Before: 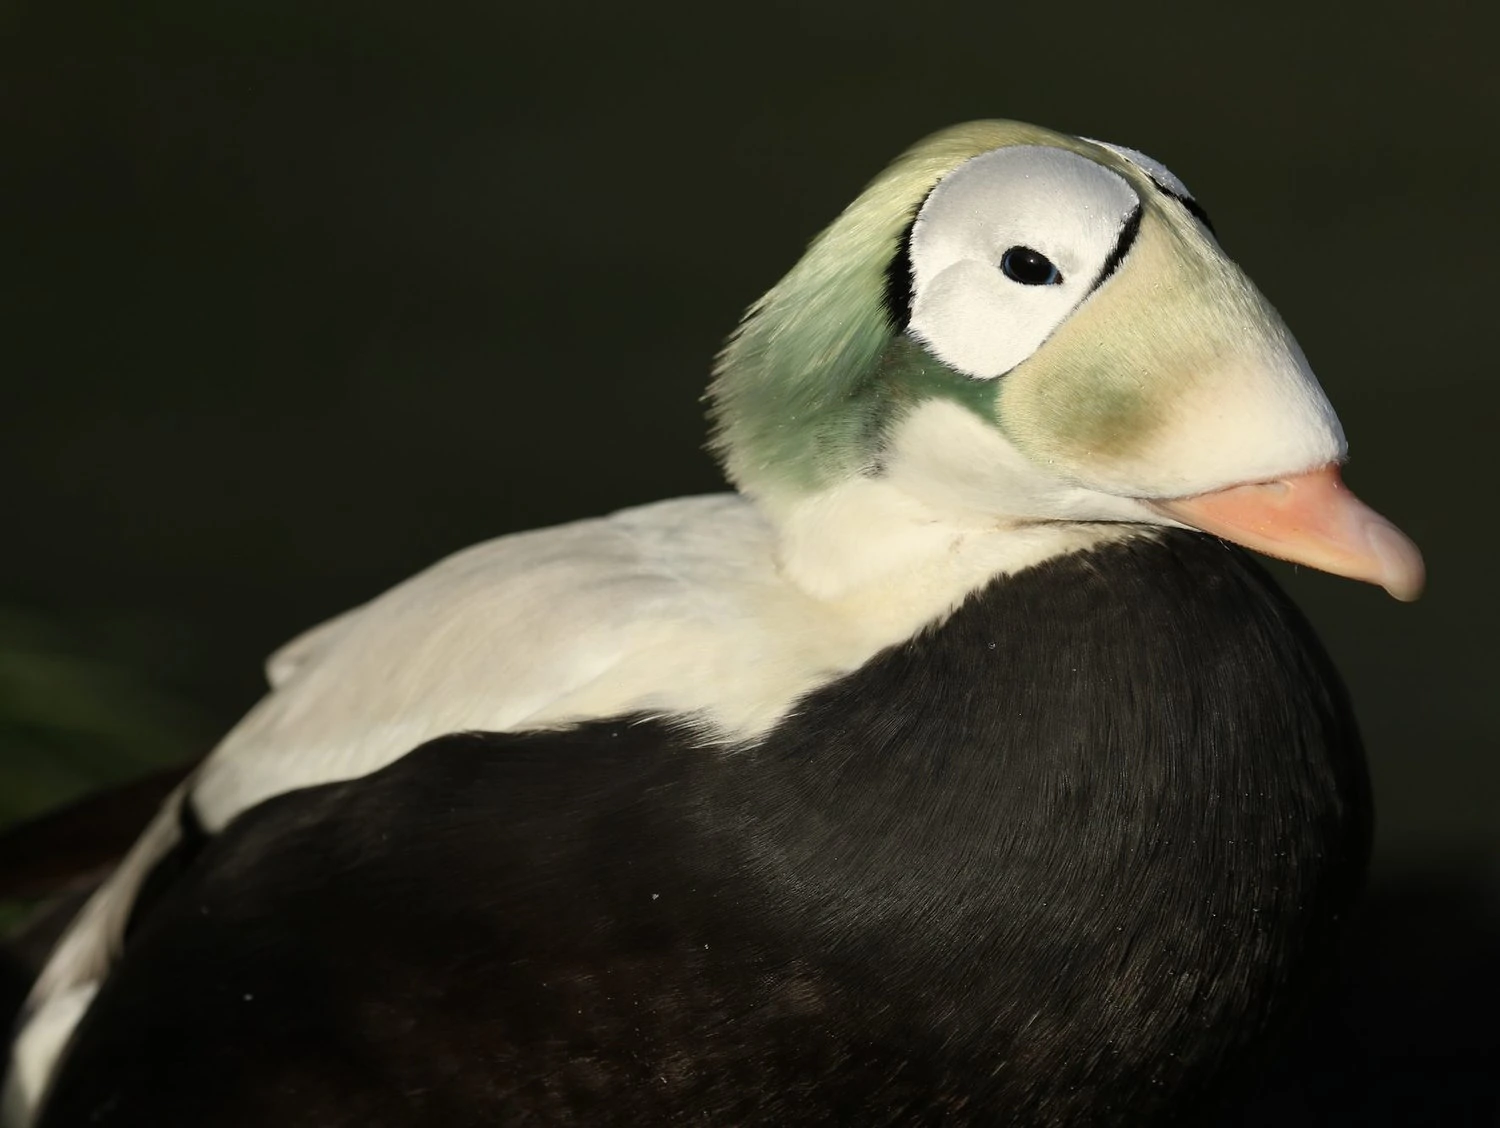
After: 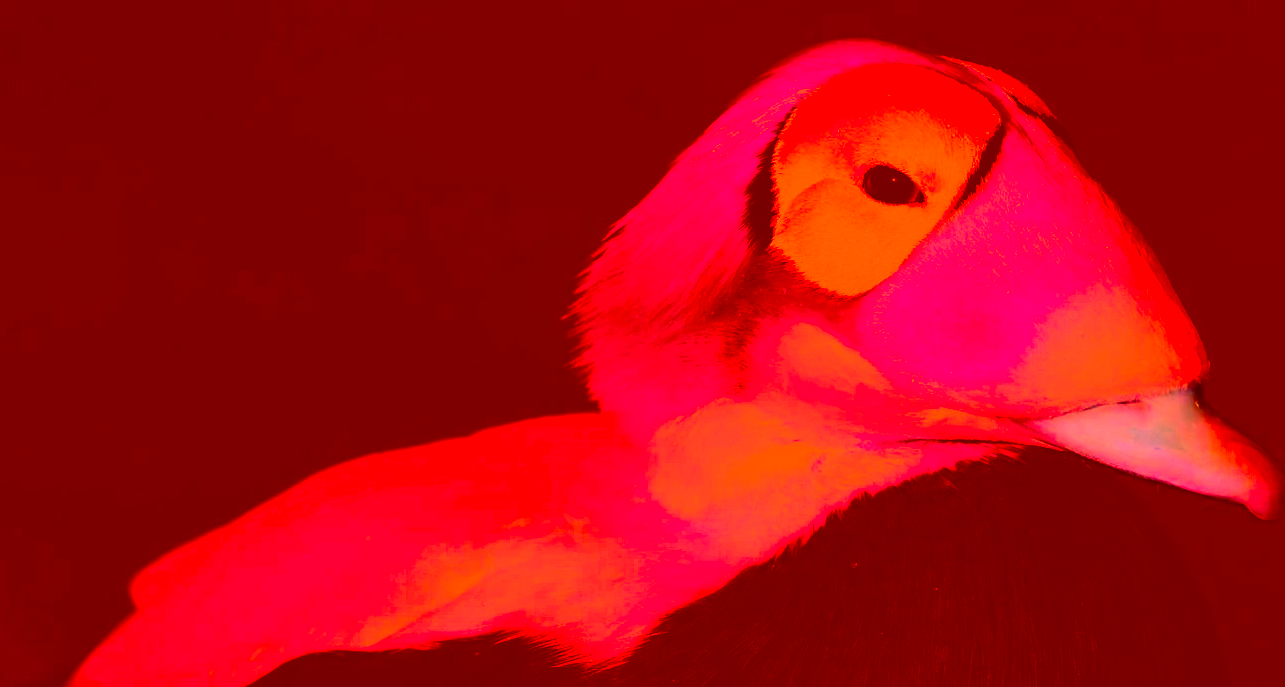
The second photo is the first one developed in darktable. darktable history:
filmic rgb: black relative exposure -16 EV, white relative exposure 2.91 EV, threshold 5.99 EV, hardness 10, preserve chrominance no, color science v5 (2021), enable highlight reconstruction true
contrast brightness saturation: contrast 0.24, brightness -0.222, saturation 0.14
color correction: highlights a* -38.89, highlights b* -39.63, shadows a* -39.9, shadows b* -39.23, saturation -2.94
crop and rotate: left 9.242%, top 7.24%, right 5.07%, bottom 31.797%
